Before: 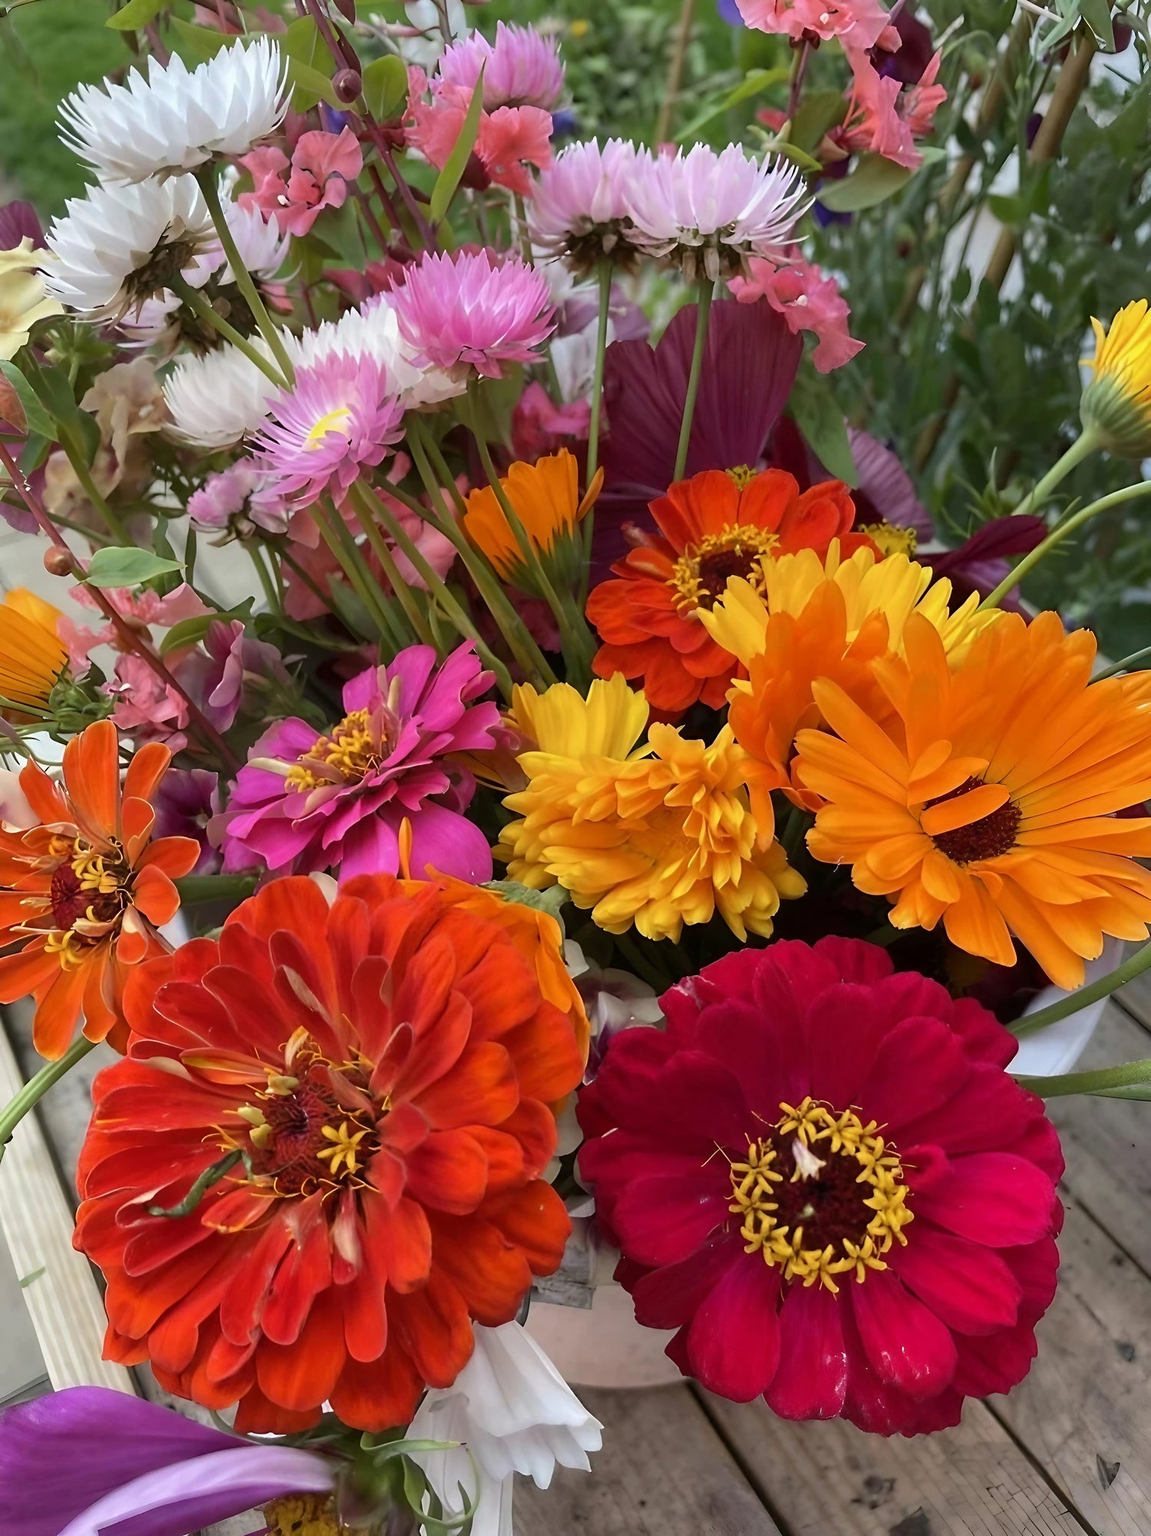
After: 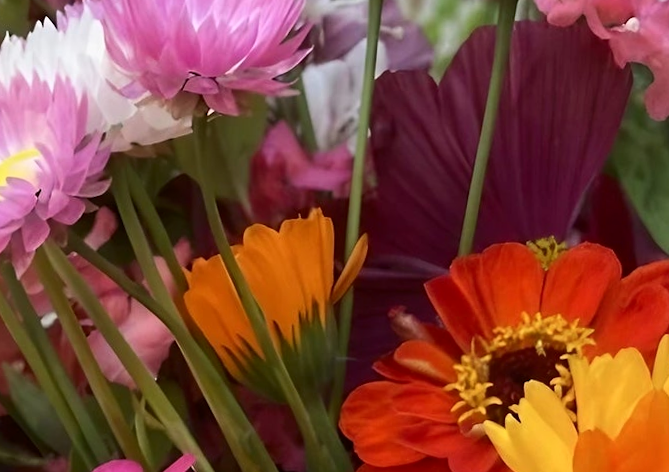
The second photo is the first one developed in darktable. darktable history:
contrast brightness saturation: contrast 0.14
crop: left 28.64%, top 16.832%, right 26.637%, bottom 58.055%
rotate and perspective: rotation 1.57°, crop left 0.018, crop right 0.982, crop top 0.039, crop bottom 0.961
